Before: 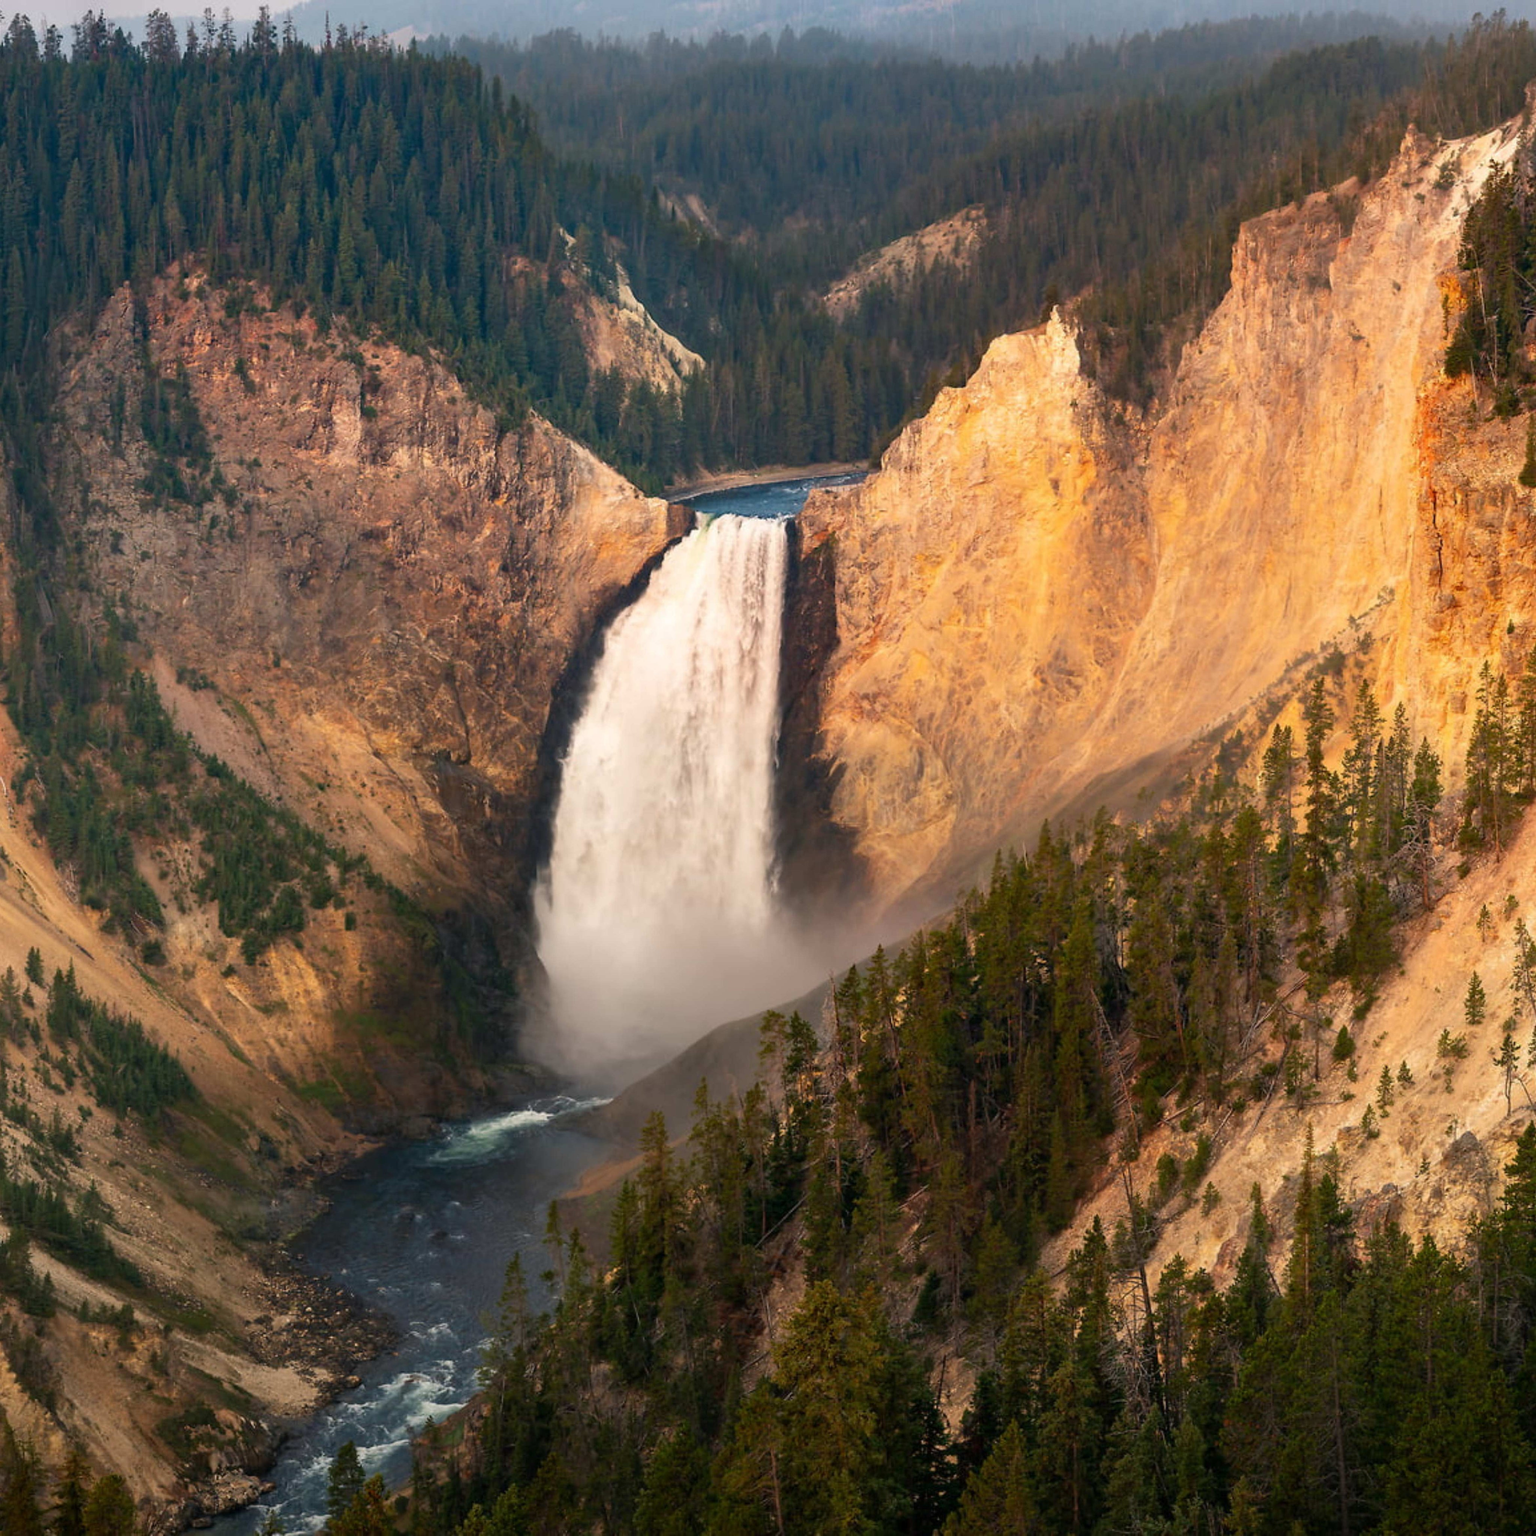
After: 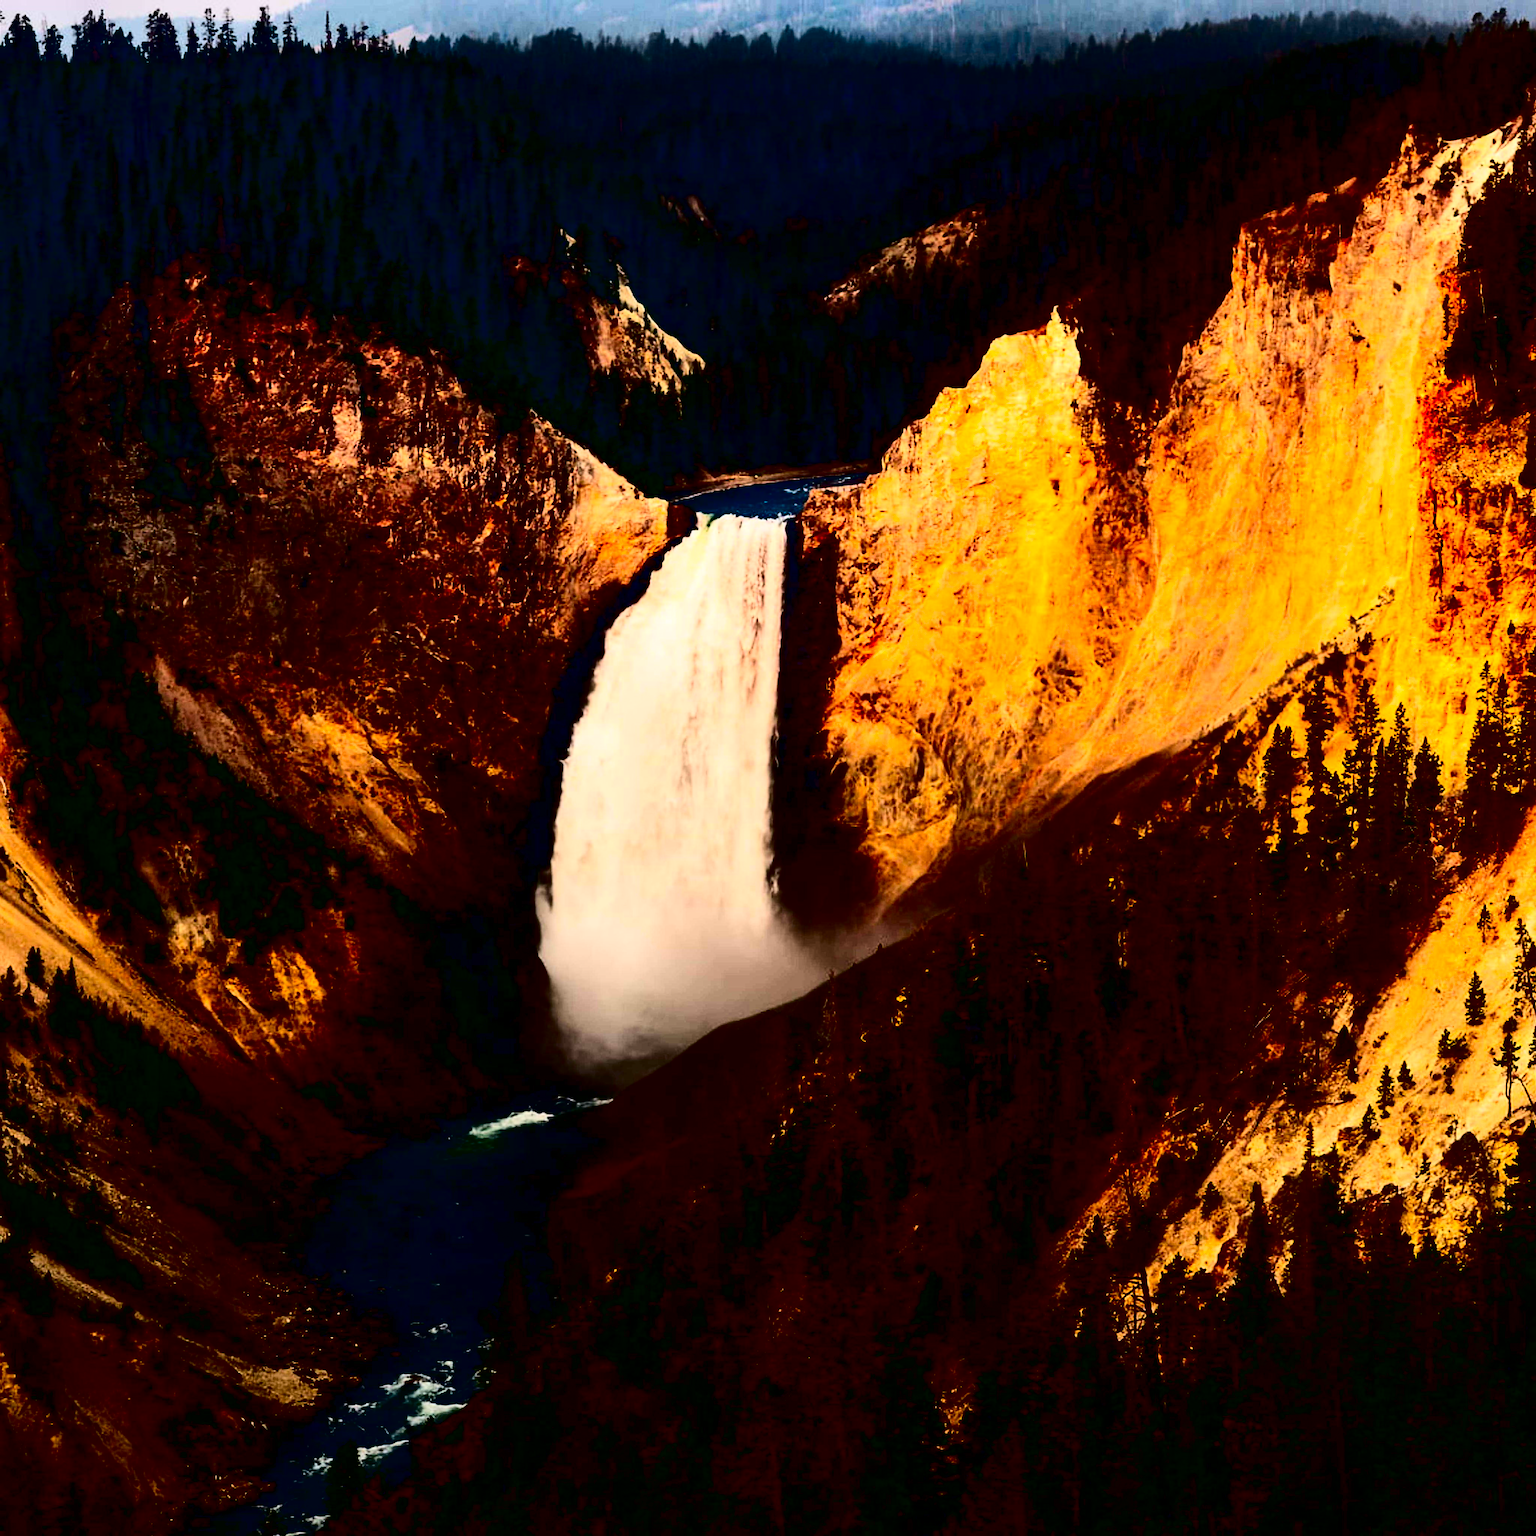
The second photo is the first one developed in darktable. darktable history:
contrast brightness saturation: contrast 0.781, brightness -0.983, saturation 0.999
